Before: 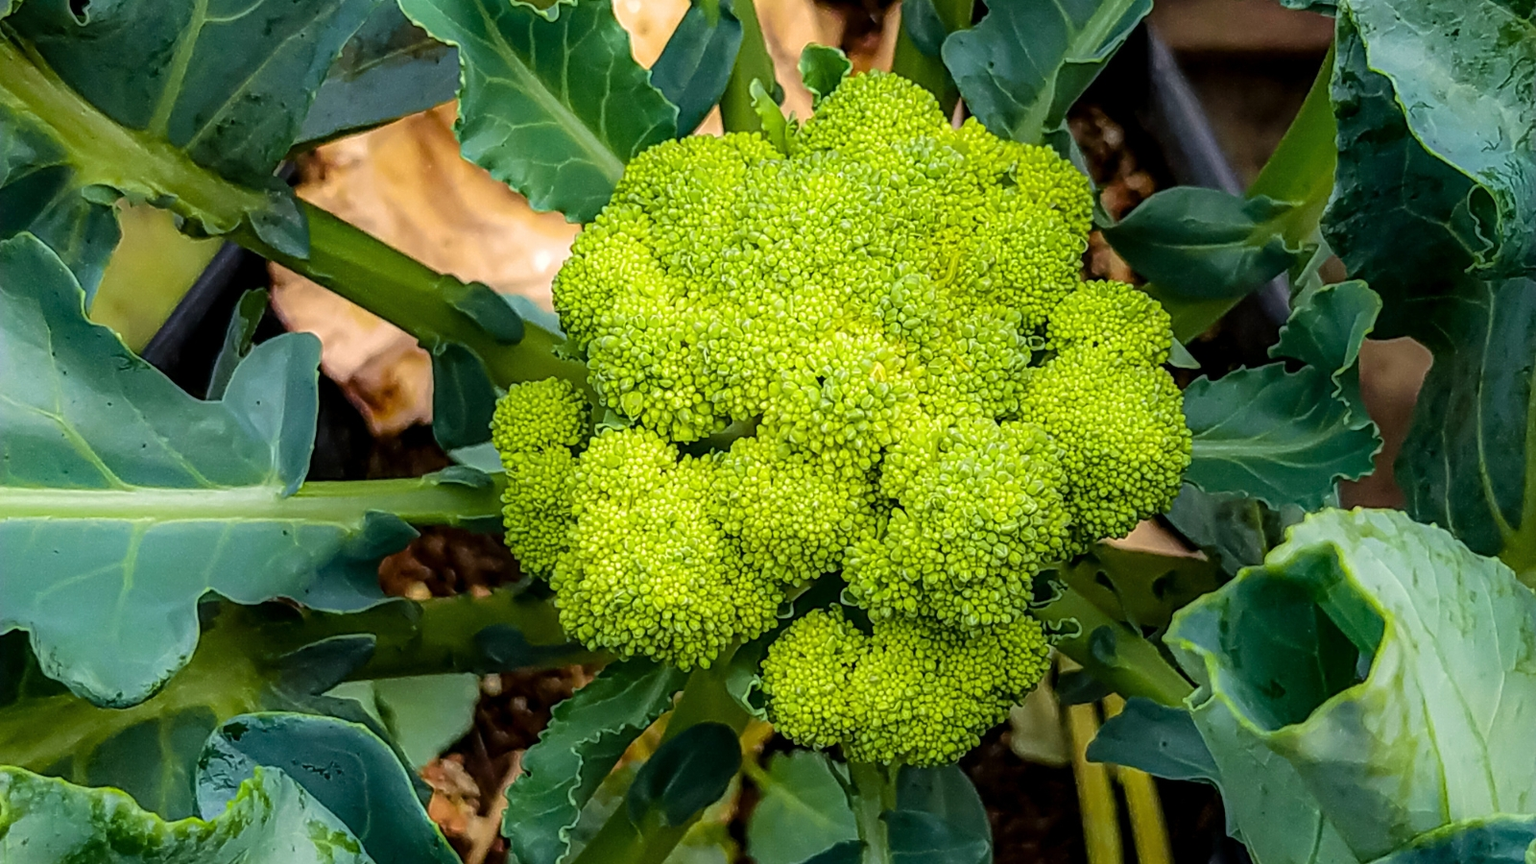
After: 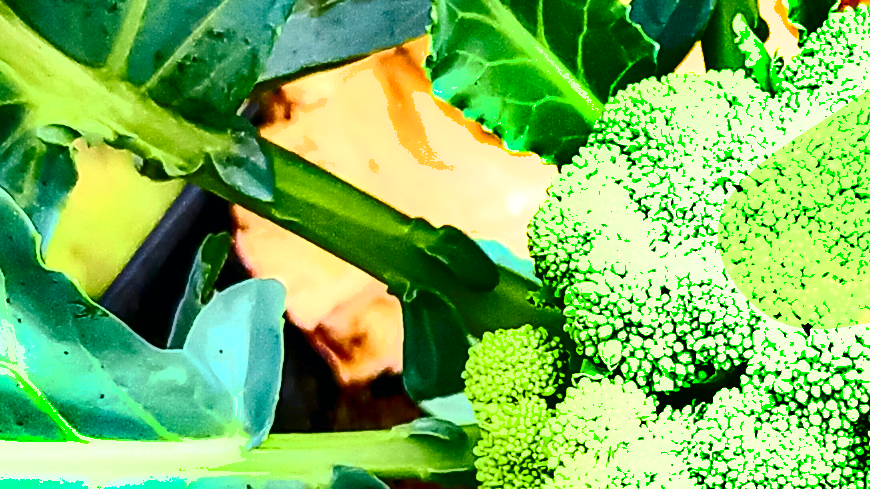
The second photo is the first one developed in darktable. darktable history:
exposure: black level correction 0, exposure 1.468 EV, compensate exposure bias true, compensate highlight preservation false
crop and rotate: left 3.035%, top 7.629%, right 42.568%, bottom 38.025%
base curve: curves: ch0 [(0, 0) (0.262, 0.32) (0.722, 0.705) (1, 1)], preserve colors none
shadows and highlights: shadows 24.16, highlights -79.81, soften with gaussian
tone curve: curves: ch0 [(0, 0) (0.187, 0.12) (0.384, 0.363) (0.618, 0.698) (0.754, 0.857) (0.875, 0.956) (1, 0.987)]; ch1 [(0, 0) (0.402, 0.36) (0.476, 0.466) (0.501, 0.501) (0.518, 0.514) (0.564, 0.608) (0.614, 0.664) (0.692, 0.744) (1, 1)]; ch2 [(0, 0) (0.435, 0.412) (0.483, 0.481) (0.503, 0.503) (0.522, 0.535) (0.563, 0.601) (0.627, 0.699) (0.699, 0.753) (0.997, 0.858)], color space Lab, independent channels, preserve colors none
